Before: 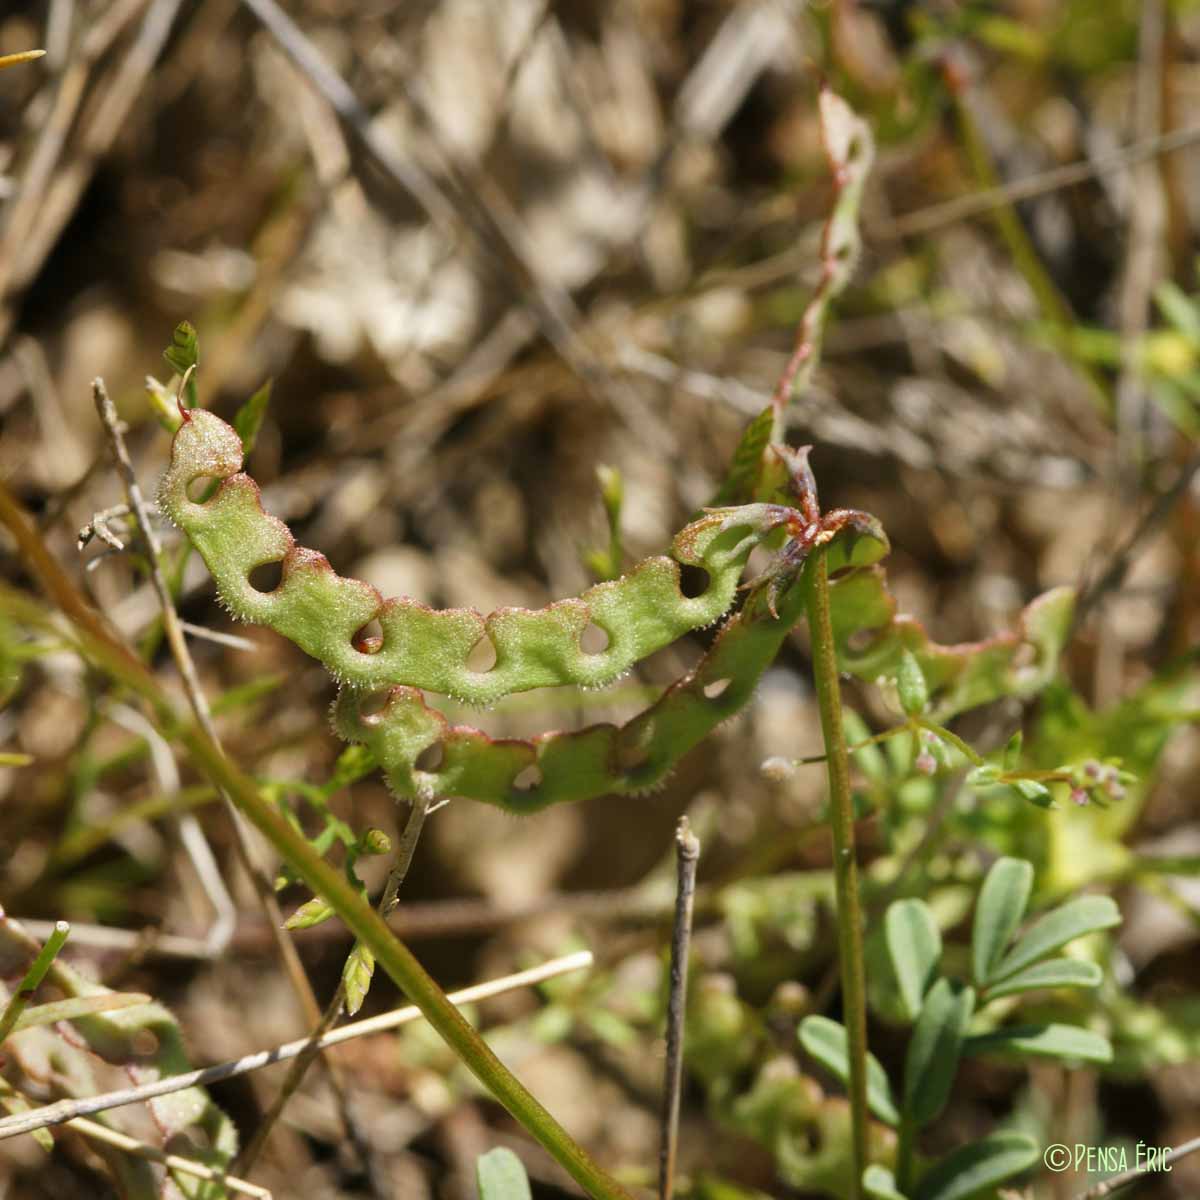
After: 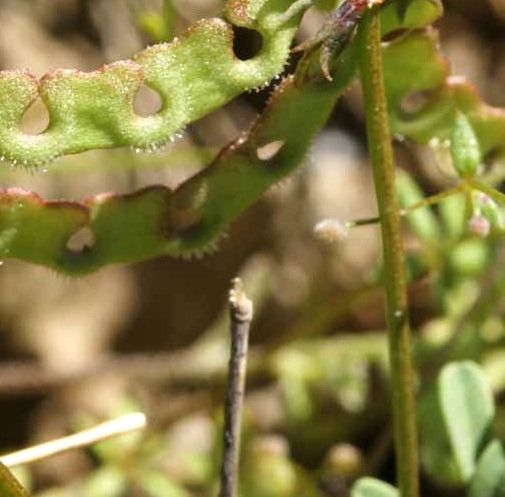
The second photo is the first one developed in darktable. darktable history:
crop: left 37.283%, top 44.856%, right 20.561%, bottom 13.655%
tone equalizer: -8 EV -0.408 EV, -7 EV -0.409 EV, -6 EV -0.317 EV, -5 EV -0.201 EV, -3 EV 0.211 EV, -2 EV 0.354 EV, -1 EV 0.409 EV, +0 EV 0.391 EV, mask exposure compensation -0.487 EV
